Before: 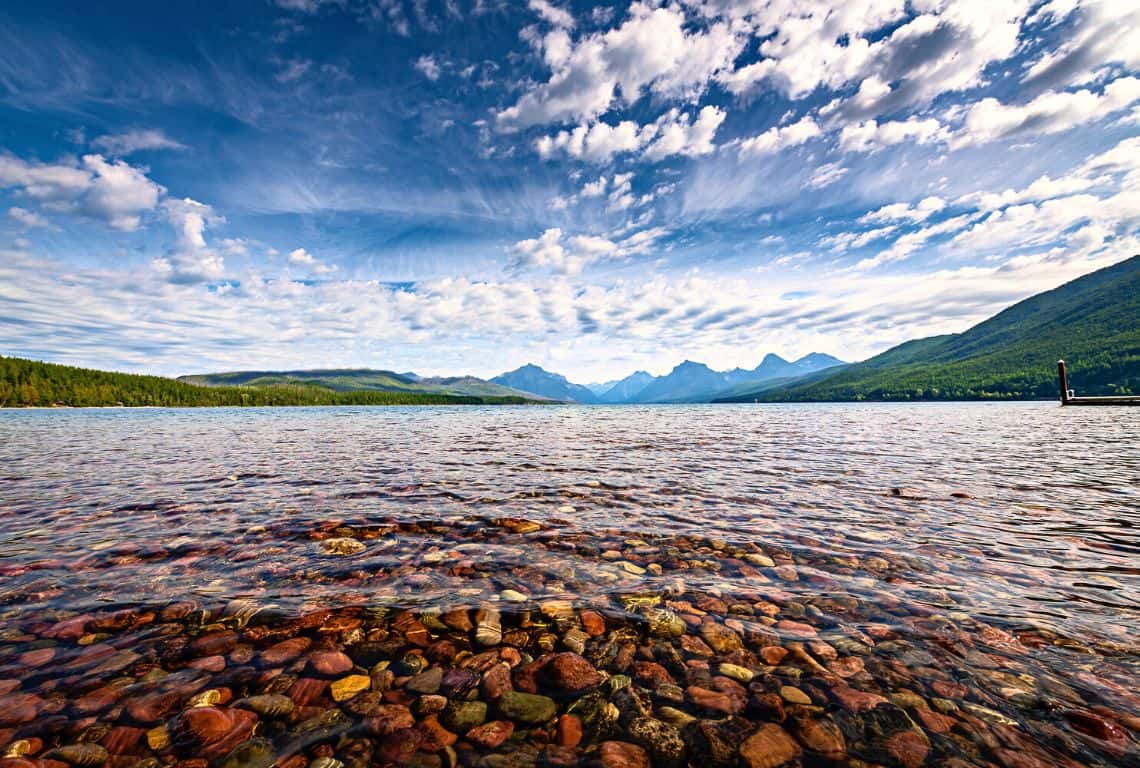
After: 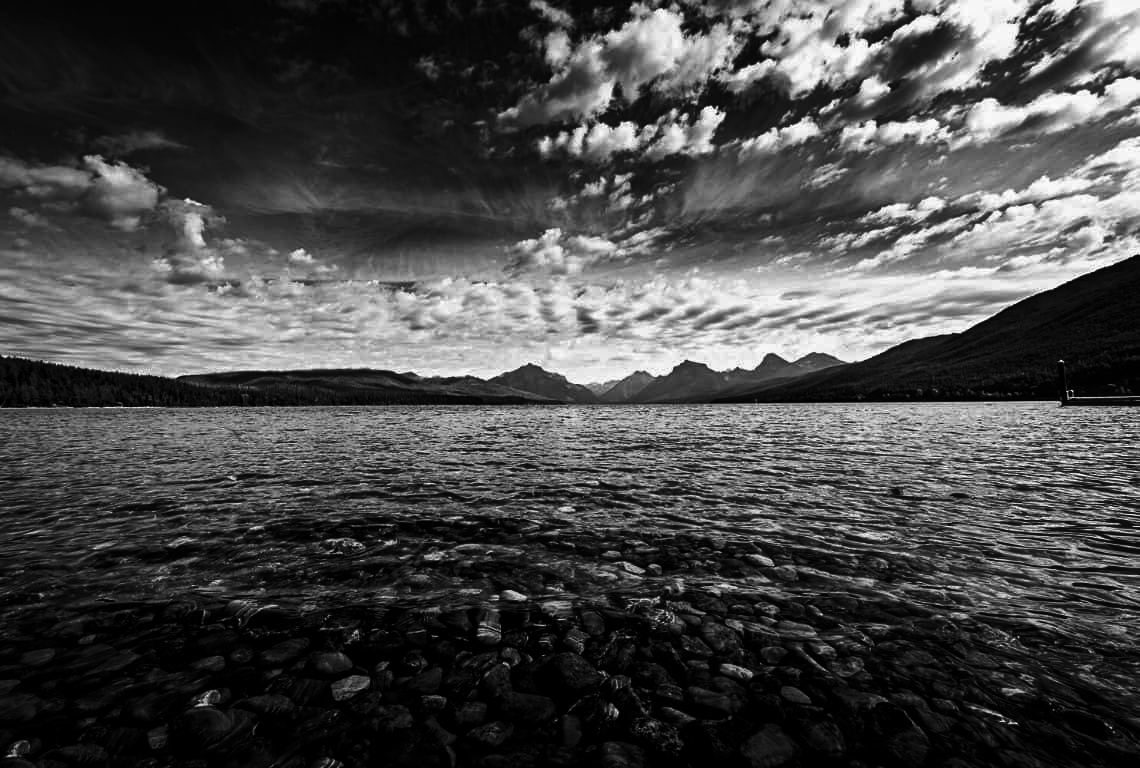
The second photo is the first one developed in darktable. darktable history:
contrast brightness saturation: contrast 0.02, brightness -1, saturation -1
monochrome: a -6.99, b 35.61, size 1.4
haze removal: strength -0.1, adaptive false
